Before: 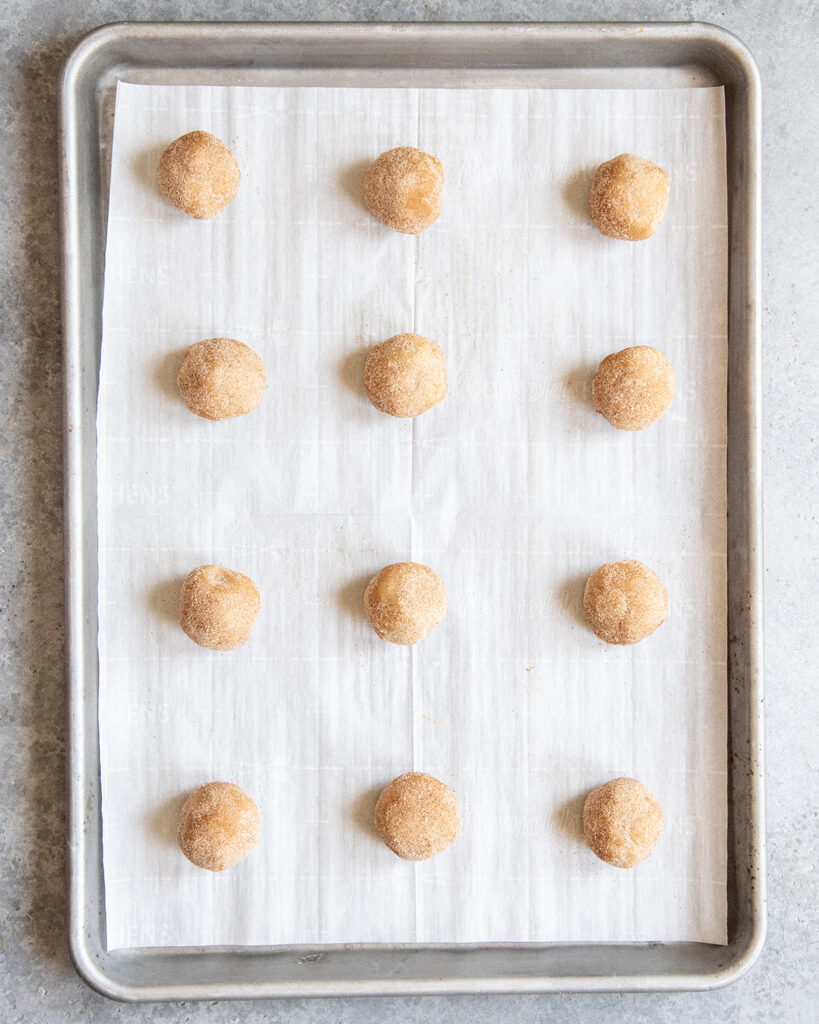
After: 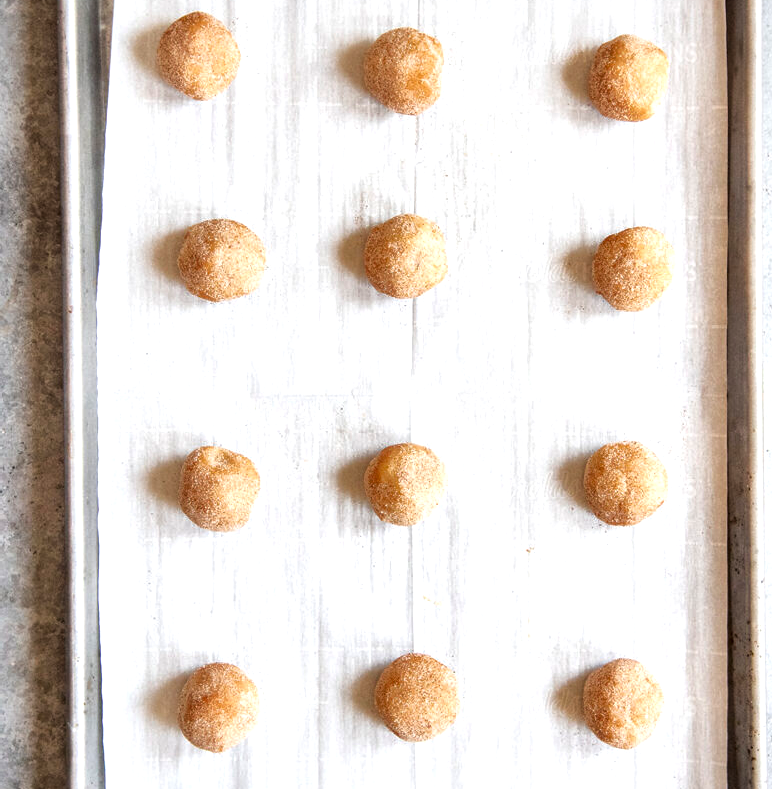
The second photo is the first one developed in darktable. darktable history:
color balance: contrast 10%
tone curve: curves: ch0 [(0, 0) (0.08, 0.056) (0.4, 0.4) (0.6, 0.612) (0.92, 0.924) (1, 1)], color space Lab, linked channels, preserve colors none
crop and rotate: angle 0.03°, top 11.643%, right 5.651%, bottom 11.189%
local contrast: mode bilateral grid, contrast 70, coarseness 75, detail 180%, midtone range 0.2
